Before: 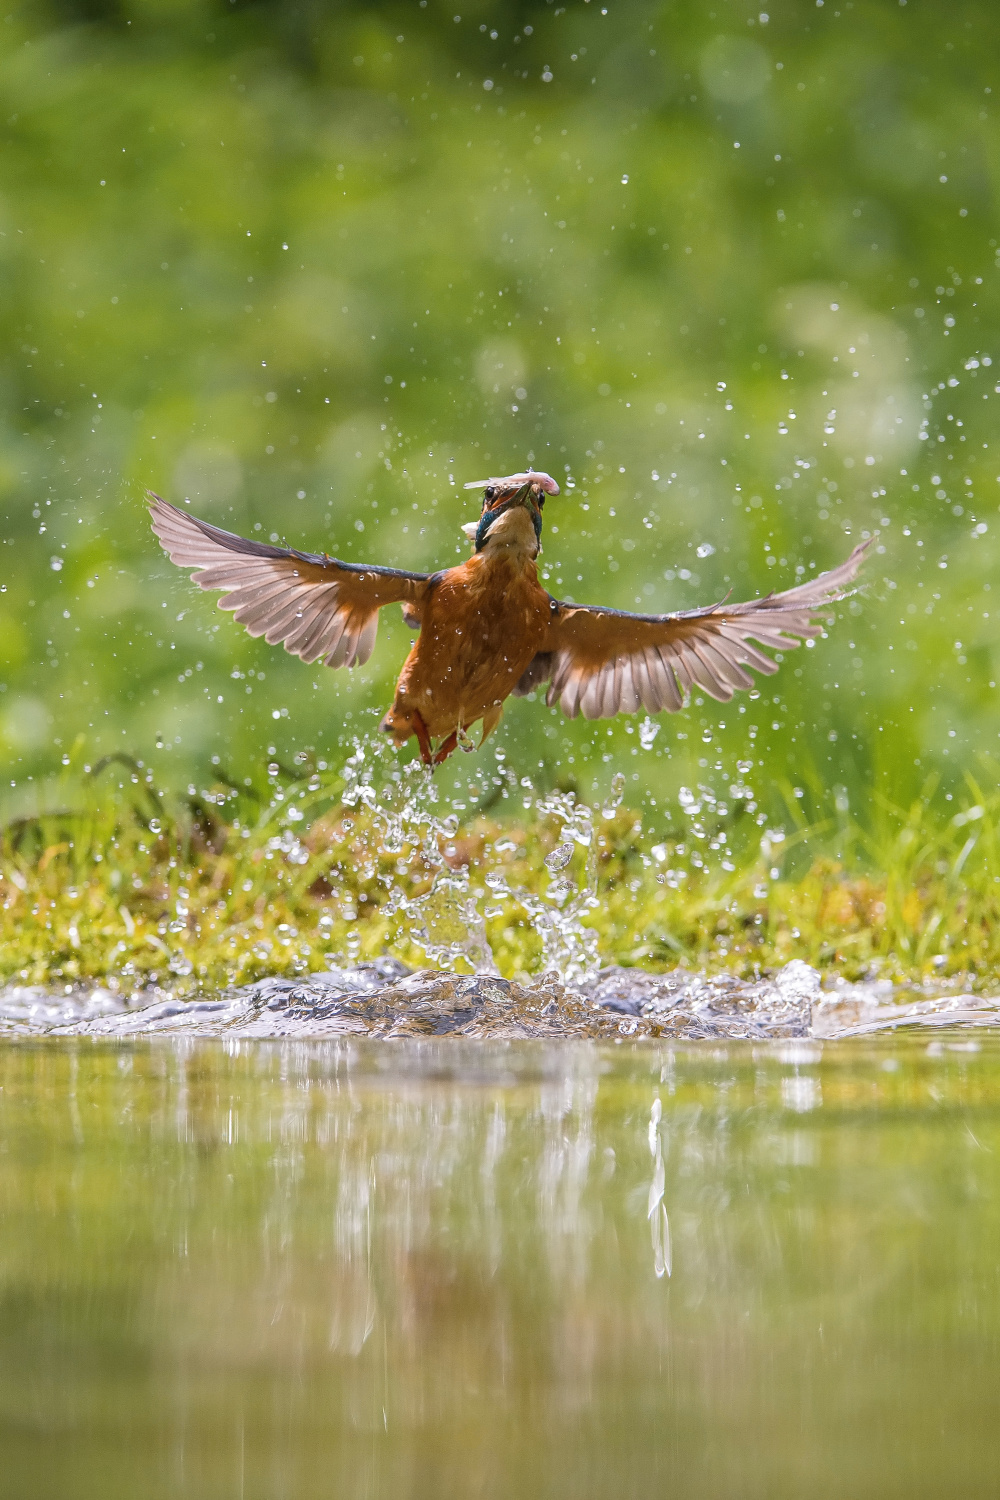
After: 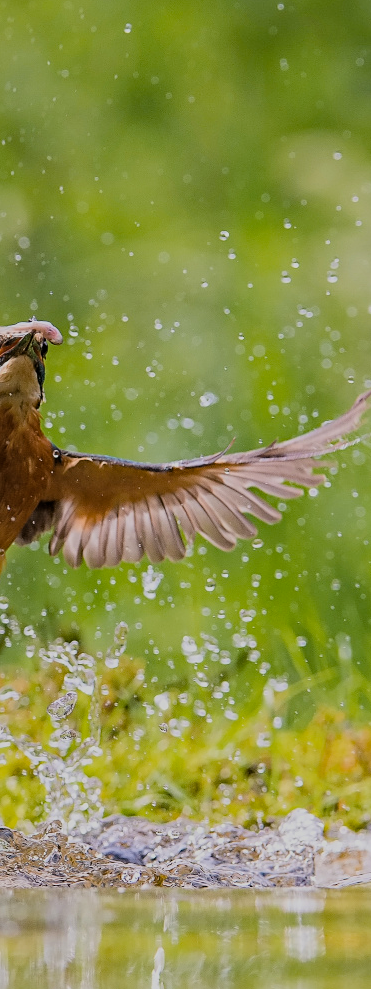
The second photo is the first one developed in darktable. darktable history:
sharpen: amount 0.203
haze removal: strength 0.289, distance 0.243, compatibility mode true, adaptive false
crop and rotate: left 49.735%, top 10.128%, right 13.072%, bottom 23.902%
filmic rgb: black relative exposure -6.92 EV, white relative exposure 5.65 EV, hardness 2.86, color science v6 (2022), iterations of high-quality reconstruction 0
